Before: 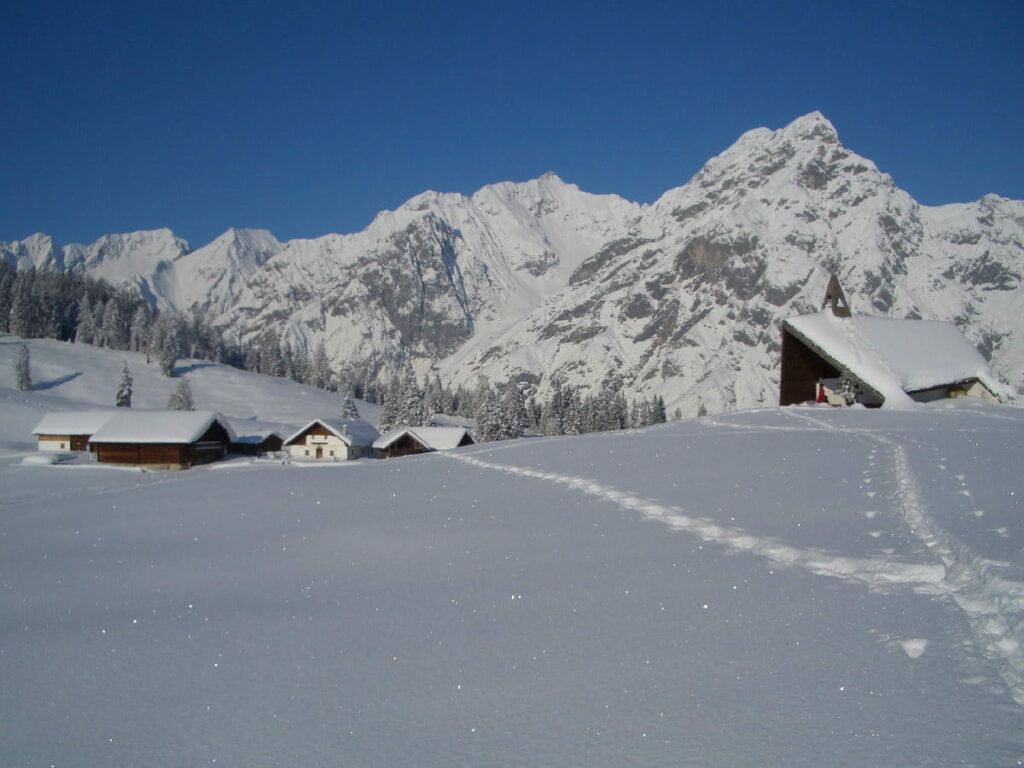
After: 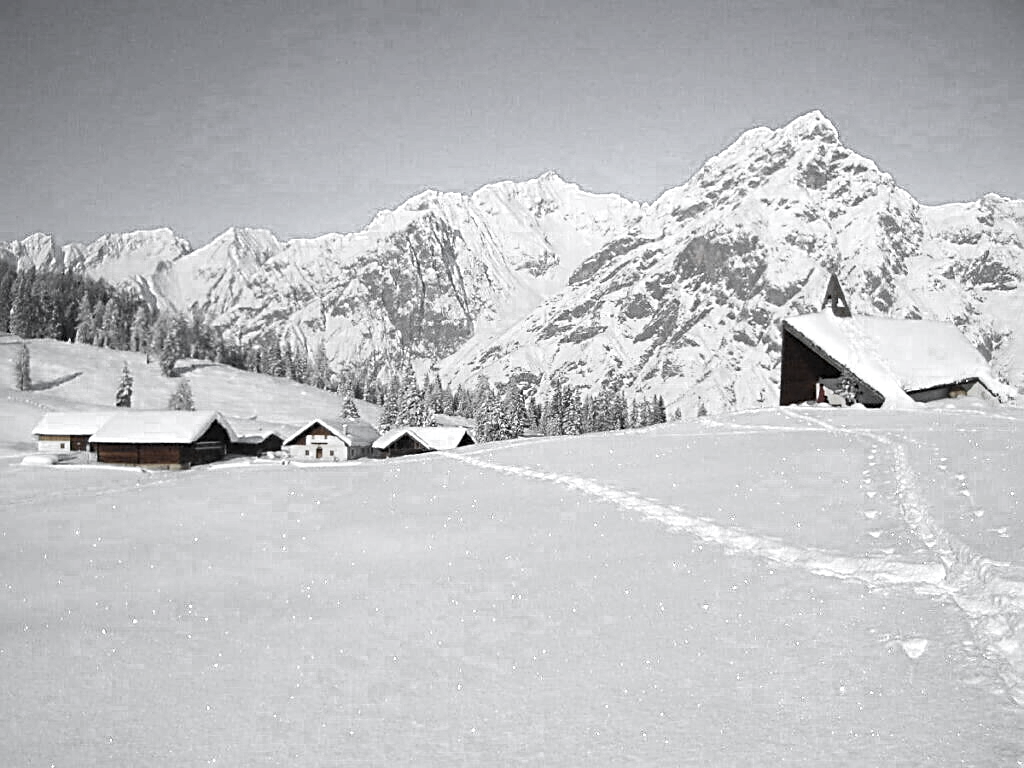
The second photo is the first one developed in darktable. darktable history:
sharpen: radius 2.553, amount 0.648
color zones: curves: ch0 [(0, 0.613) (0.01, 0.613) (0.245, 0.448) (0.498, 0.529) (0.642, 0.665) (0.879, 0.777) (0.99, 0.613)]; ch1 [(0, 0.035) (0.121, 0.189) (0.259, 0.197) (0.415, 0.061) (0.589, 0.022) (0.732, 0.022) (0.857, 0.026) (0.991, 0.053)]
contrast brightness saturation: contrast 0.203, brightness 0.195, saturation 0.806
color calibration: illuminant as shot in camera, x 0.358, y 0.373, temperature 4628.91 K
